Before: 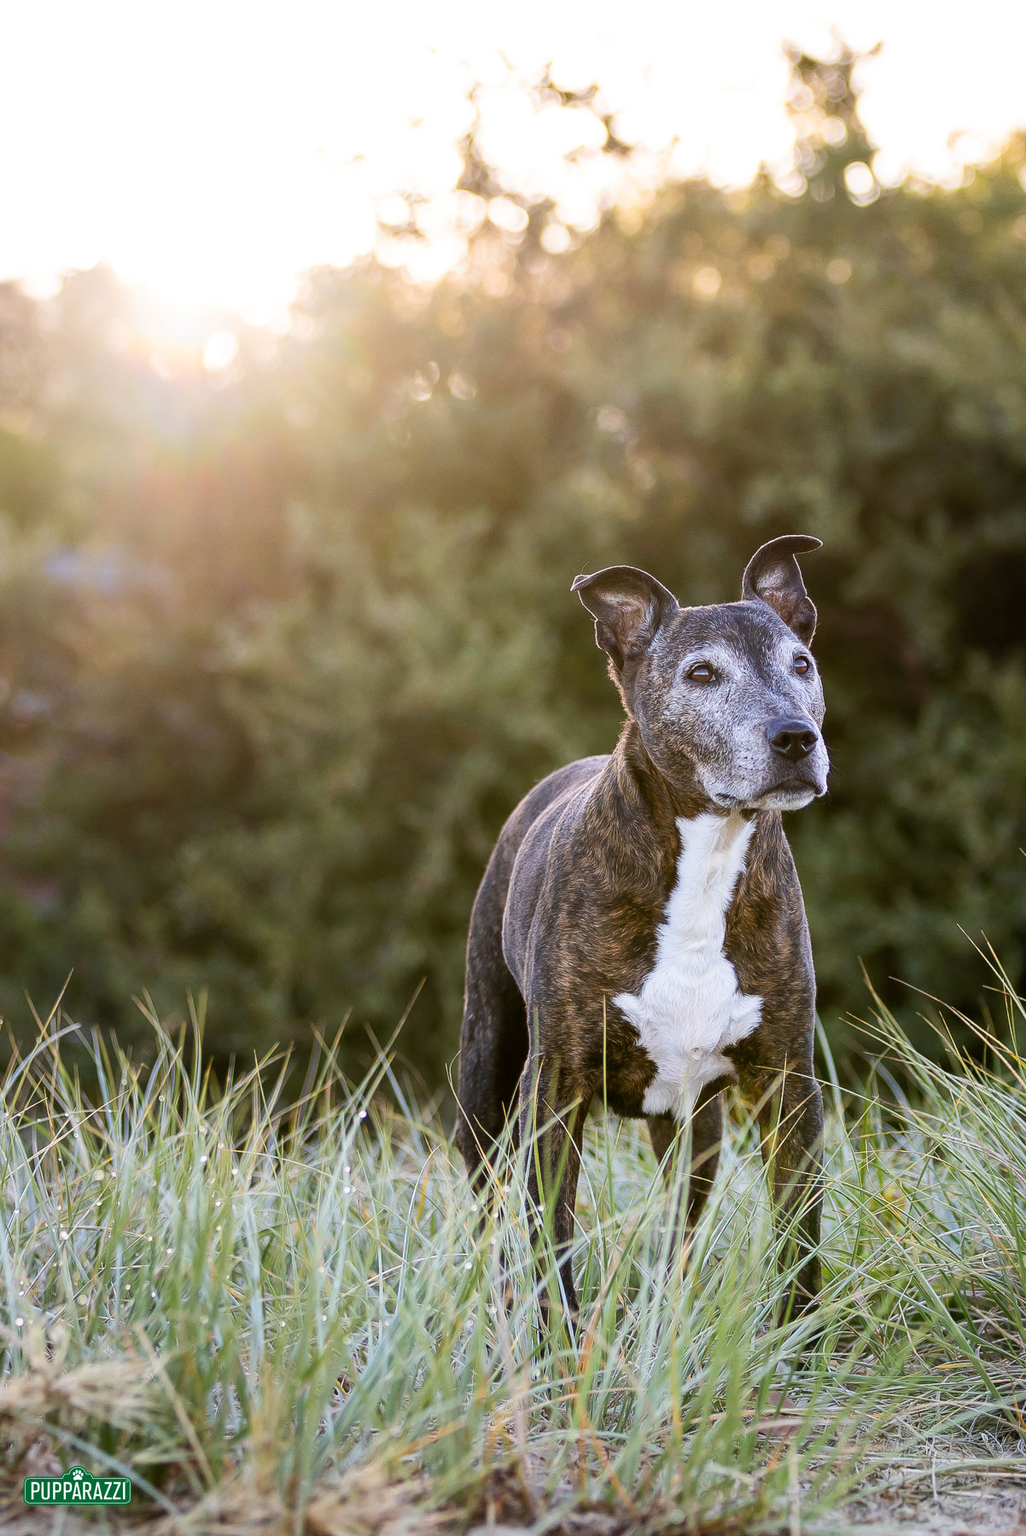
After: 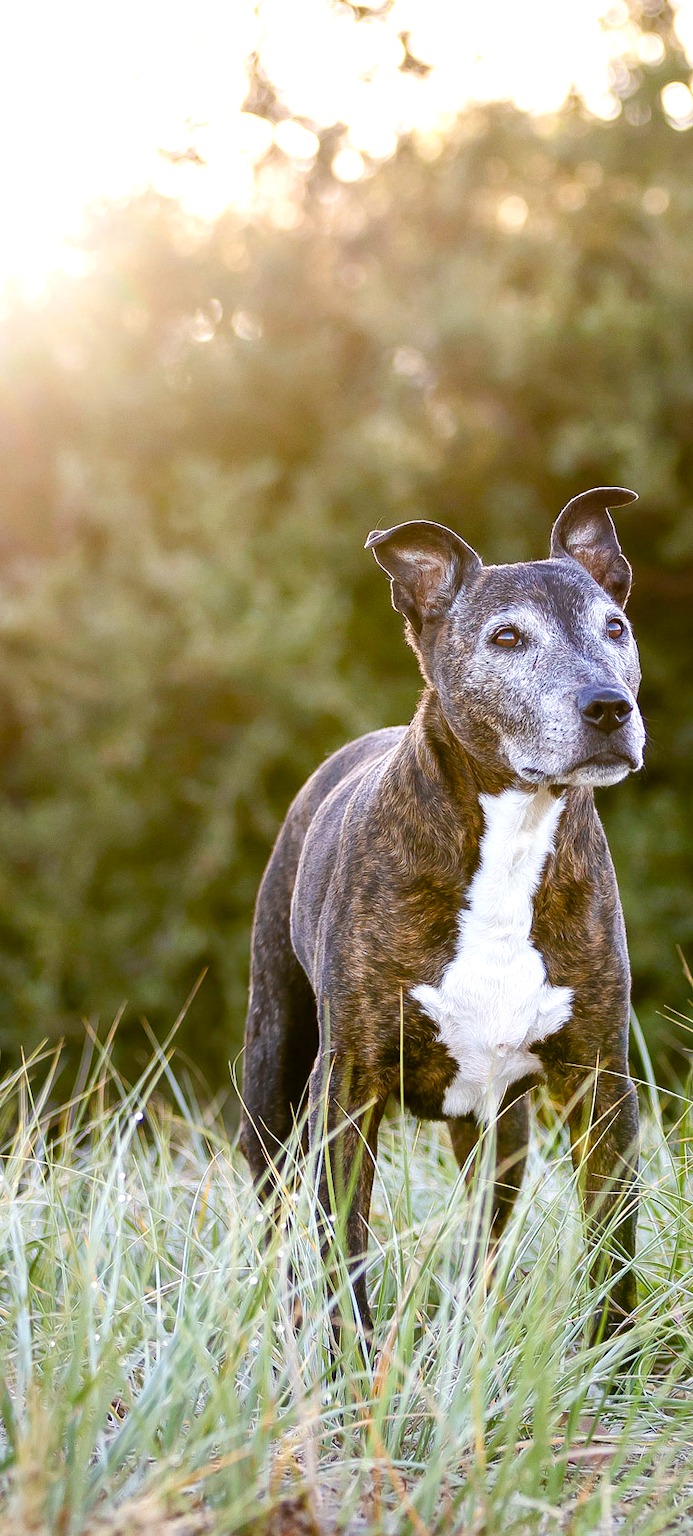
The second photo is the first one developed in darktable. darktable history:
crop and rotate: left 22.918%, top 5.629%, right 14.711%, bottom 2.247%
color balance rgb: perceptual saturation grading › global saturation 20%, perceptual saturation grading › highlights -50%, perceptual saturation grading › shadows 30%, perceptual brilliance grading › global brilliance 10%, perceptual brilliance grading › shadows 15%
